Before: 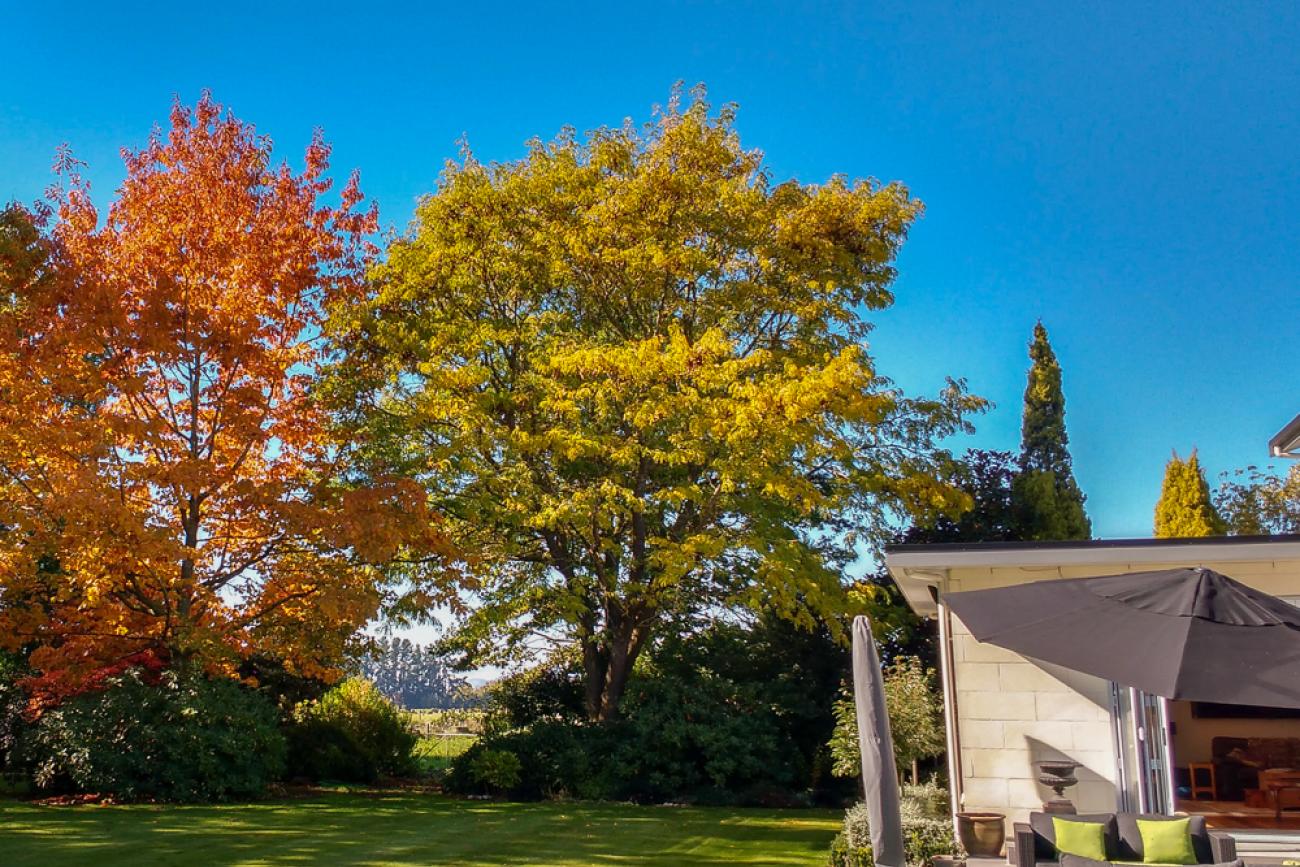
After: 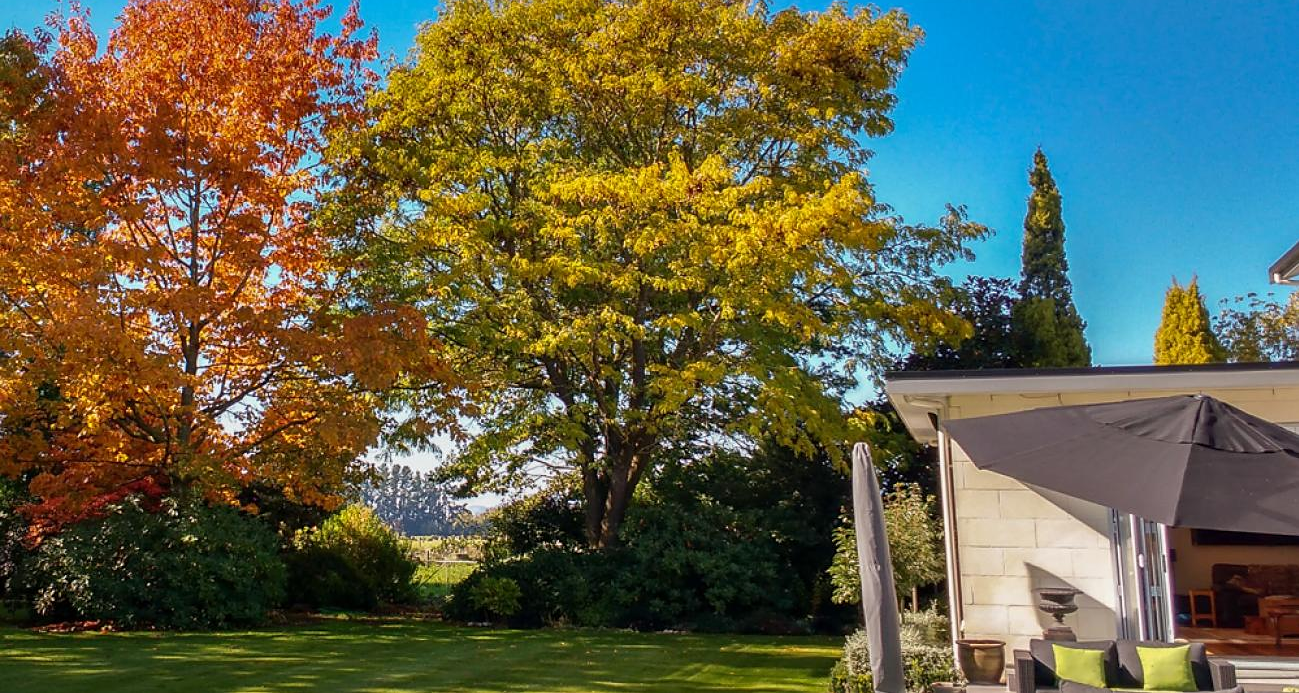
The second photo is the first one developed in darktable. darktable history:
sharpen: amount 0.2
crop and rotate: top 19.998%
